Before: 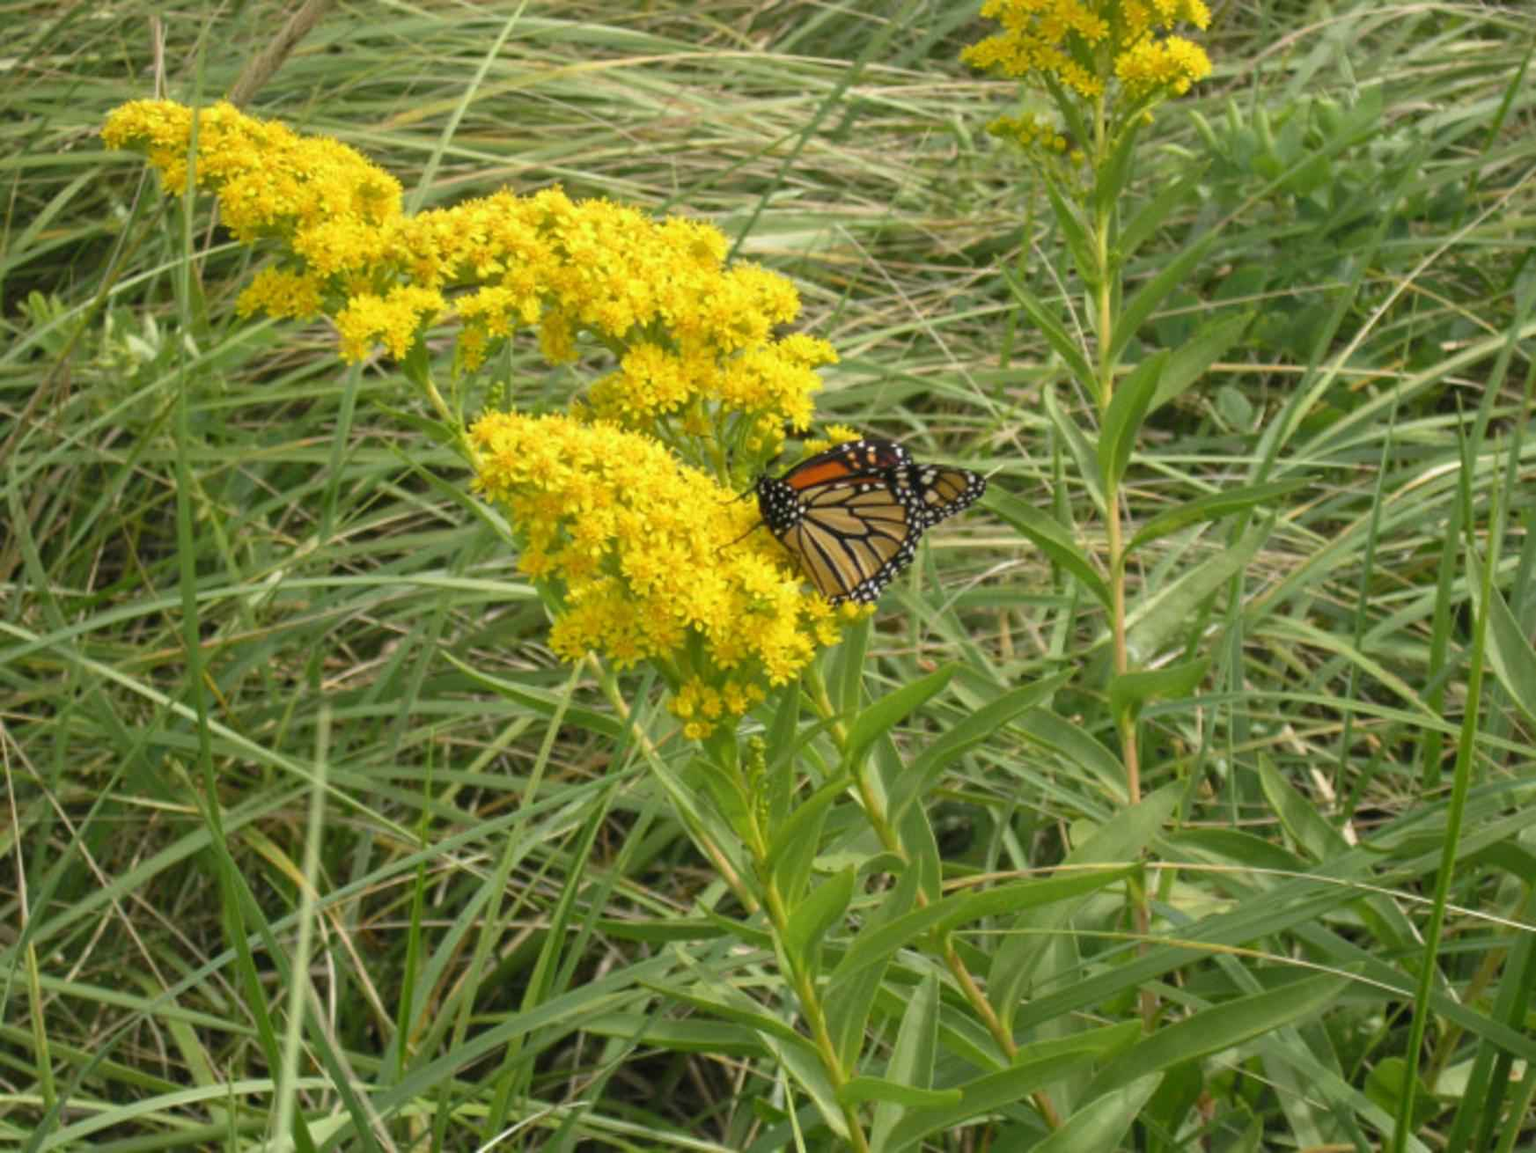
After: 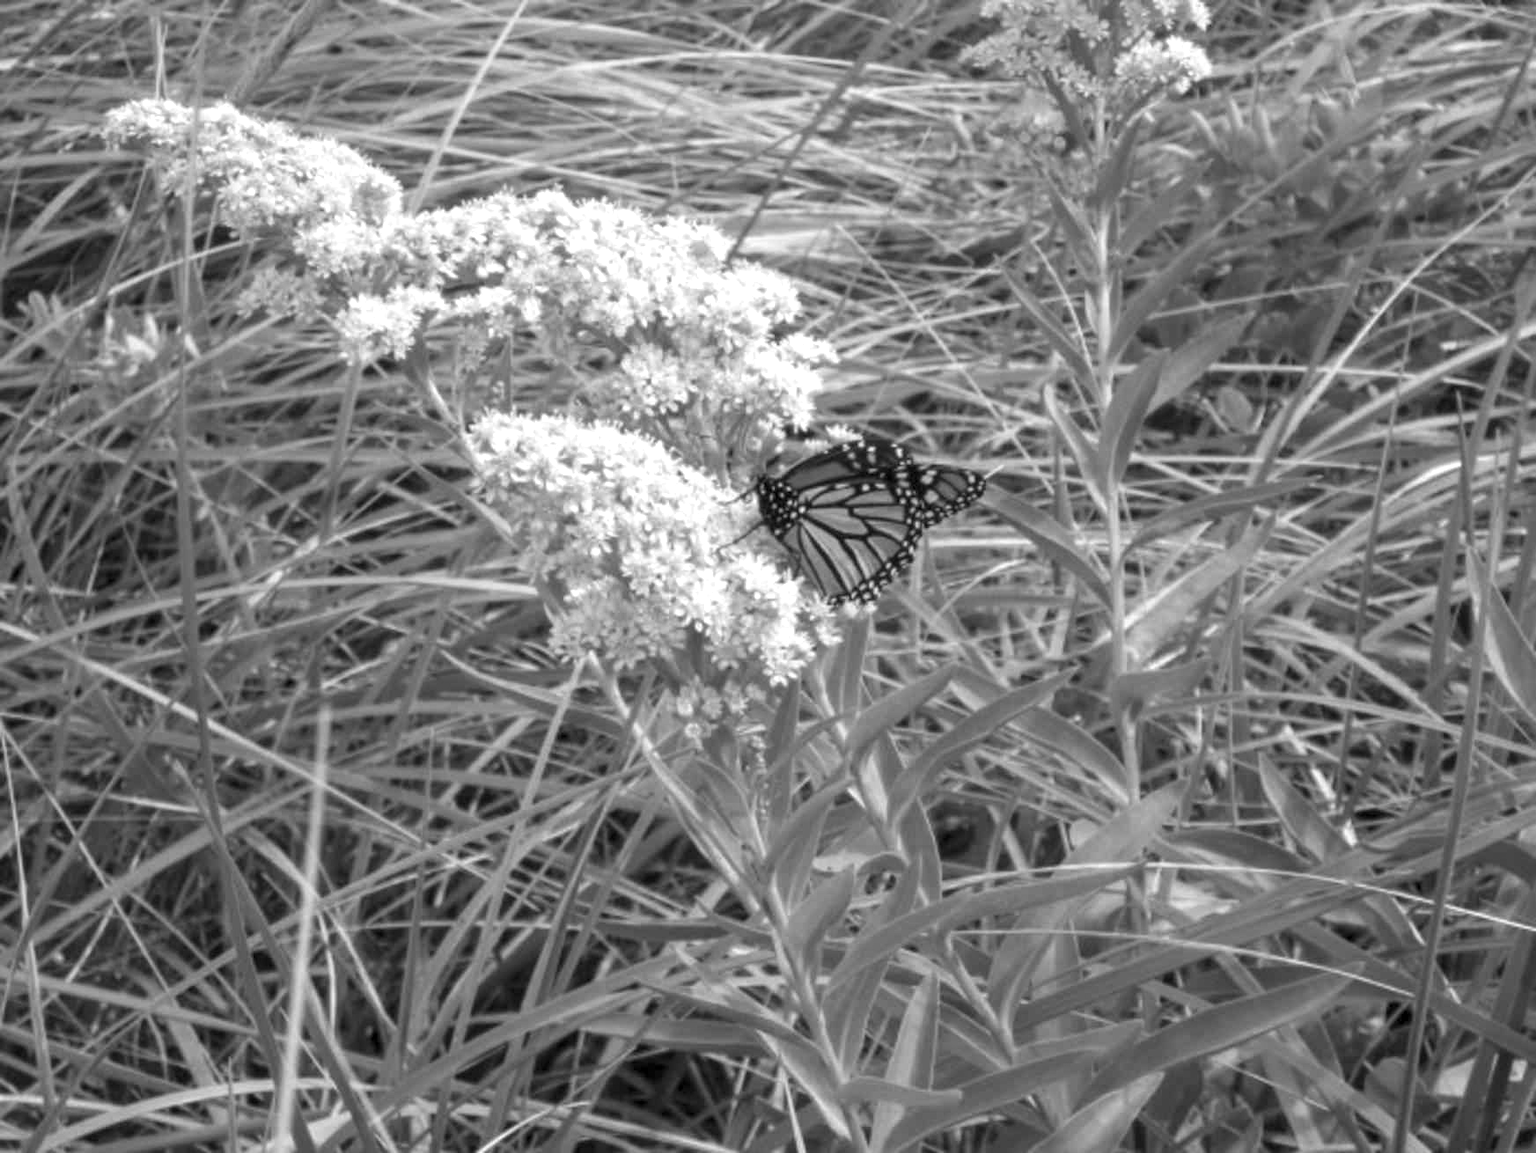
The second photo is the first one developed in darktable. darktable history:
color zones: curves: ch0 [(0.002, 0.593) (0.143, 0.417) (0.285, 0.541) (0.455, 0.289) (0.608, 0.327) (0.727, 0.283) (0.869, 0.571) (1, 0.603)]; ch1 [(0, 0) (0.143, 0) (0.286, 0) (0.429, 0) (0.571, 0) (0.714, 0) (0.857, 0)]
local contrast: on, module defaults
